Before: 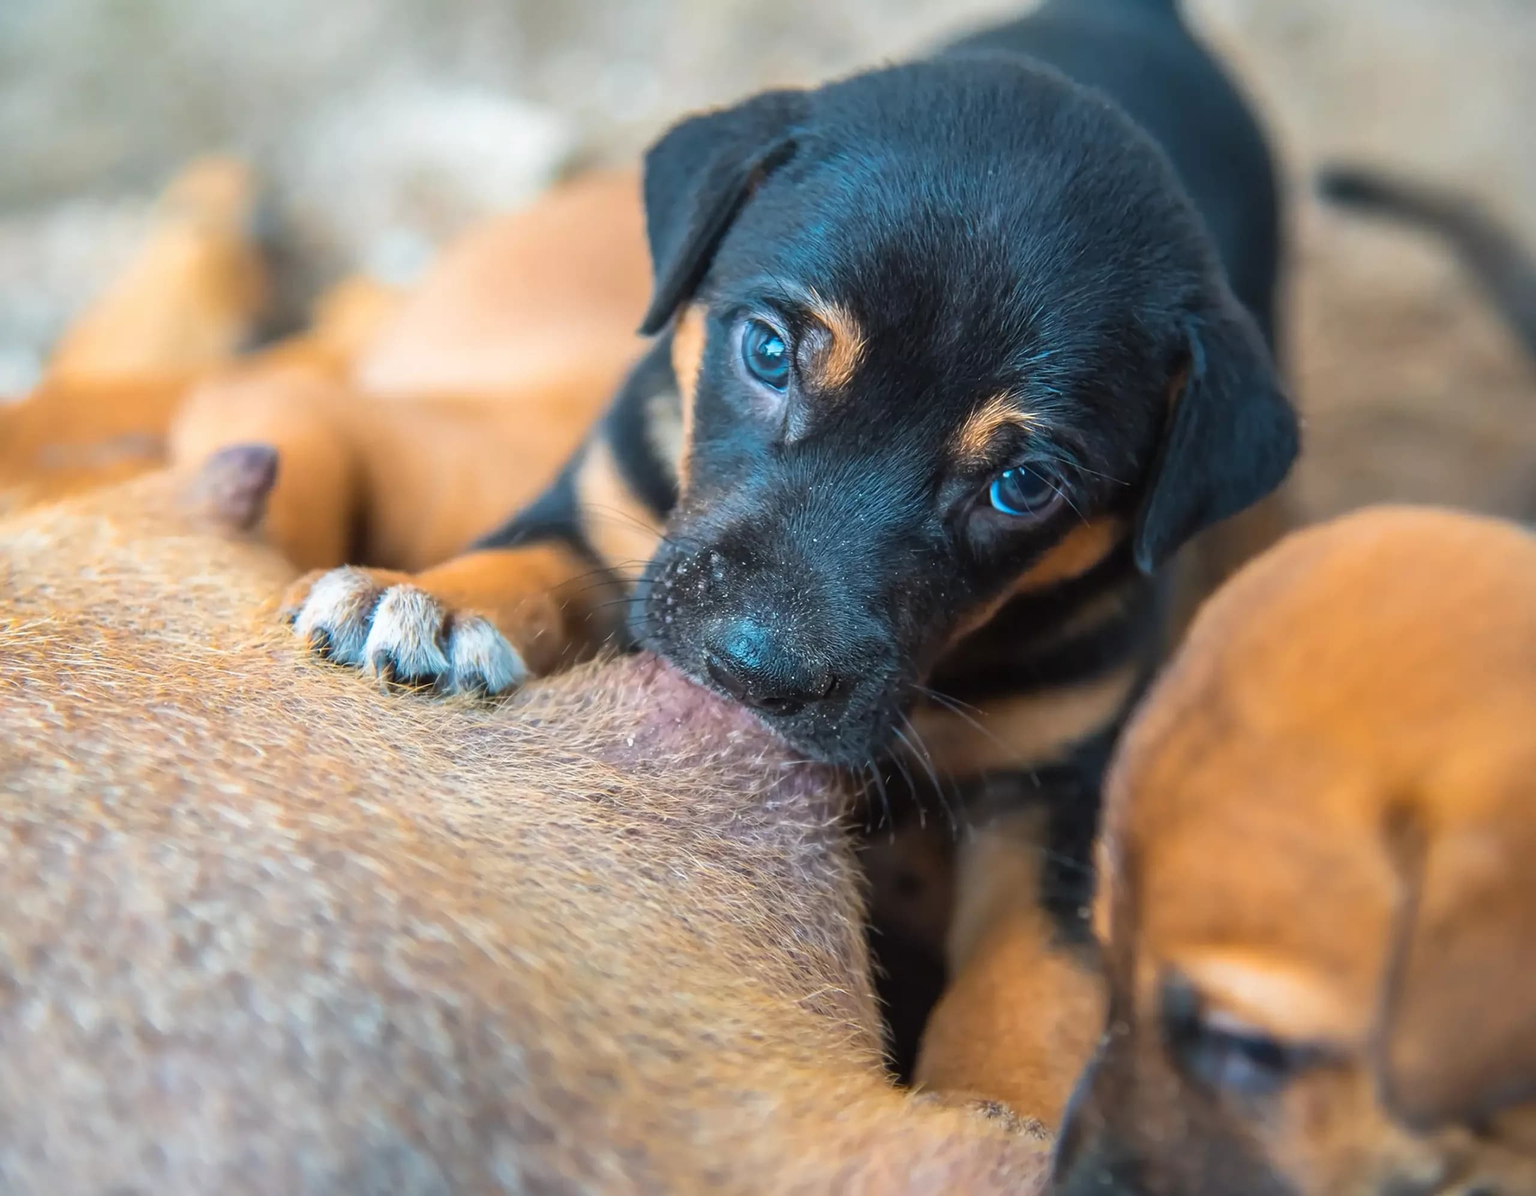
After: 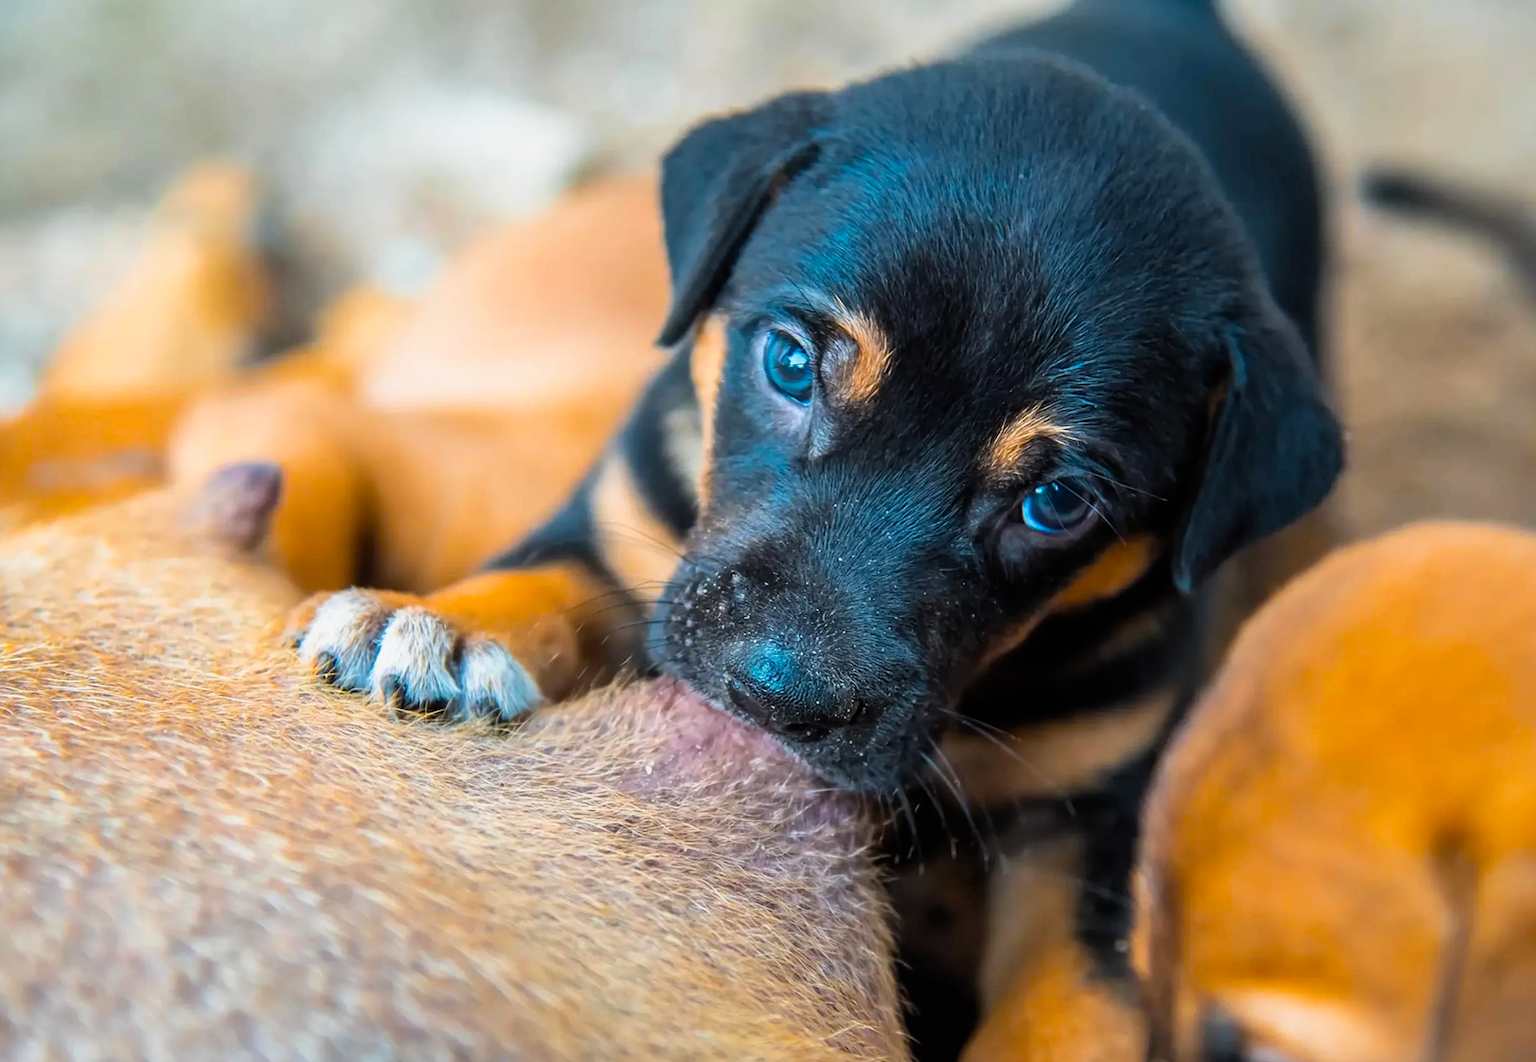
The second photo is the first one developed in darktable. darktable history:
crop and rotate: angle 0.2°, left 0.275%, right 3.127%, bottom 14.18%
filmic rgb: black relative exposure -12 EV, white relative exposure 2.8 EV, threshold 3 EV, target black luminance 0%, hardness 8.06, latitude 70.41%, contrast 1.14, highlights saturation mix 10%, shadows ↔ highlights balance -0.388%, color science v4 (2020), iterations of high-quality reconstruction 10, contrast in shadows soft, contrast in highlights soft, enable highlight reconstruction true
